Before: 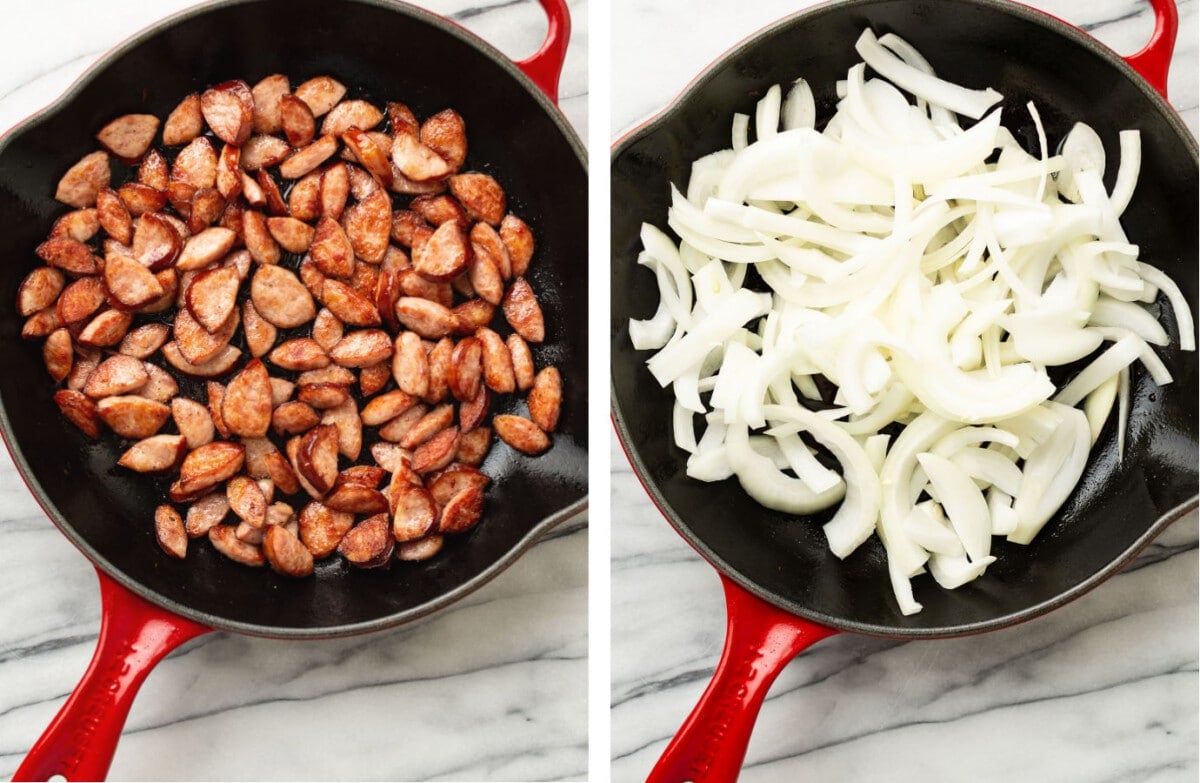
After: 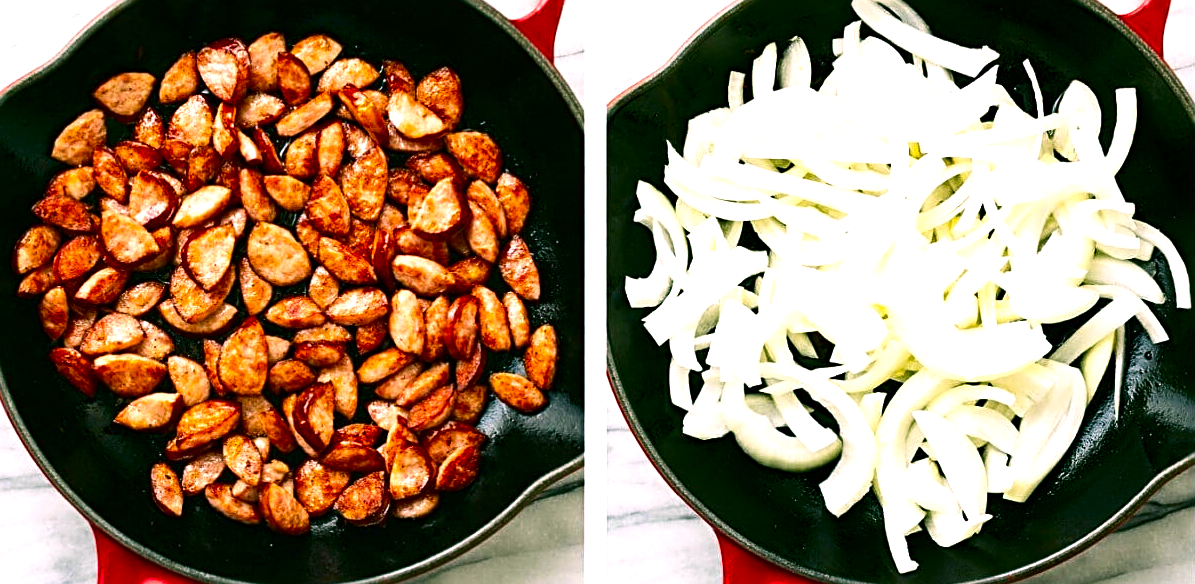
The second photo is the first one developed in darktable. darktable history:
crop: left 0.341%, top 5.483%, bottom 19.842%
contrast brightness saturation: contrast 0.128, brightness -0.229, saturation 0.145
color balance rgb: power › chroma 2.146%, power › hue 164.51°, highlights gain › chroma 1.476%, highlights gain › hue 309.73°, perceptual saturation grading › global saturation 30.982%, global vibrance 14.711%
sharpen: radius 2.553, amount 0.644
exposure: black level correction 0, exposure 0.595 EV, compensate exposure bias true, compensate highlight preservation false
